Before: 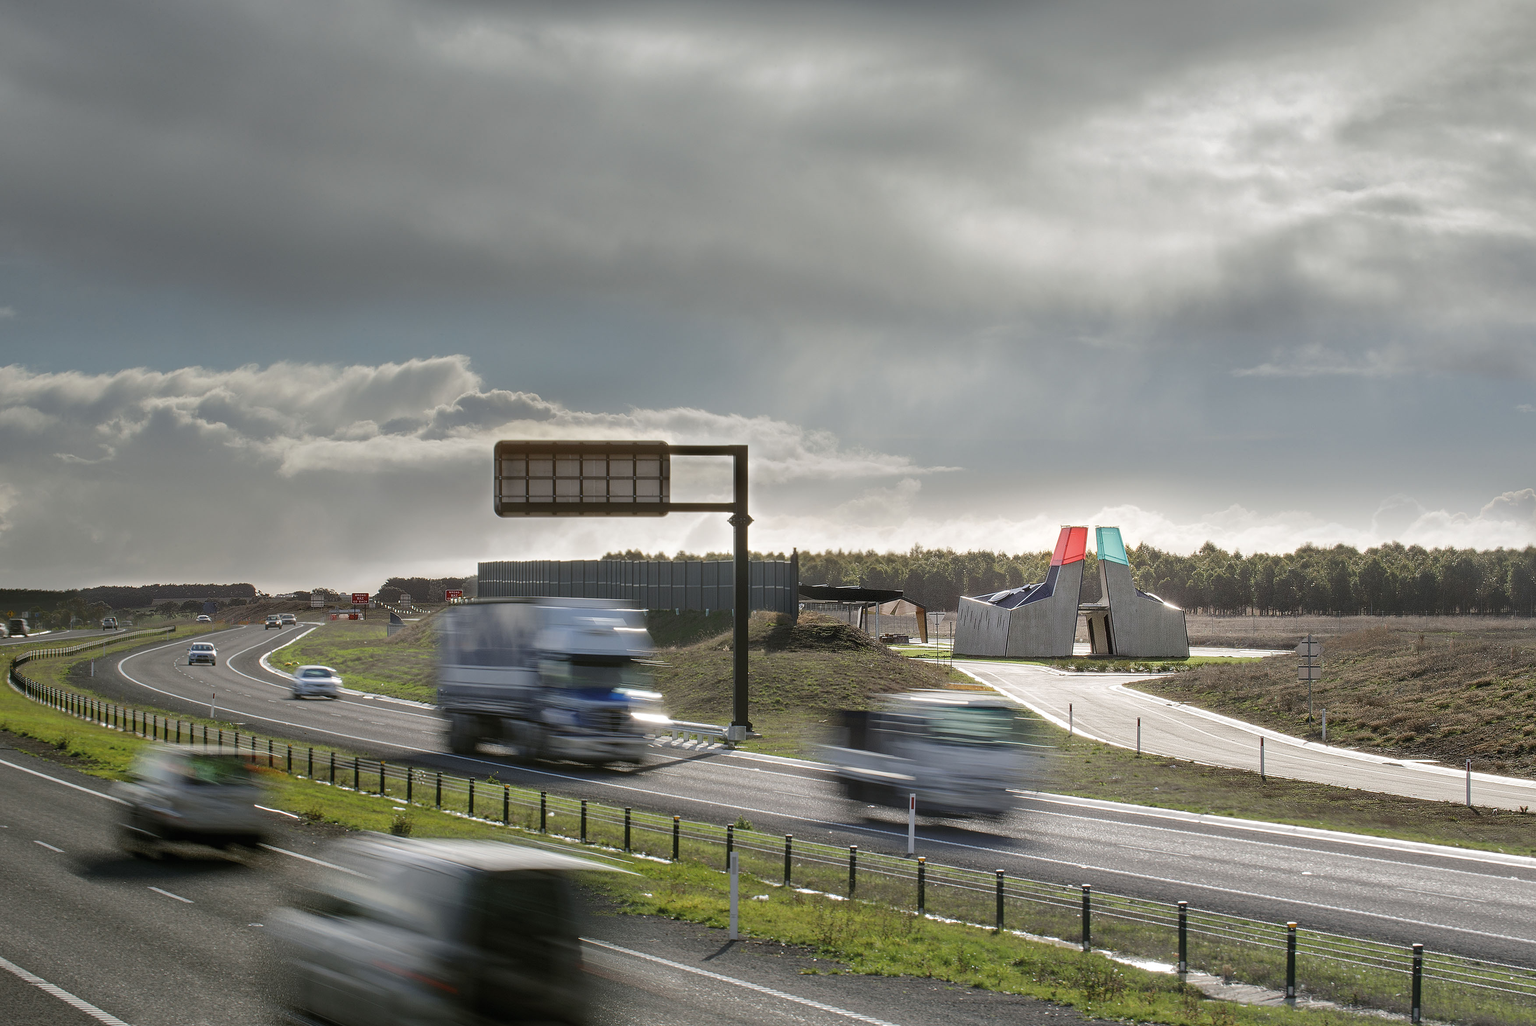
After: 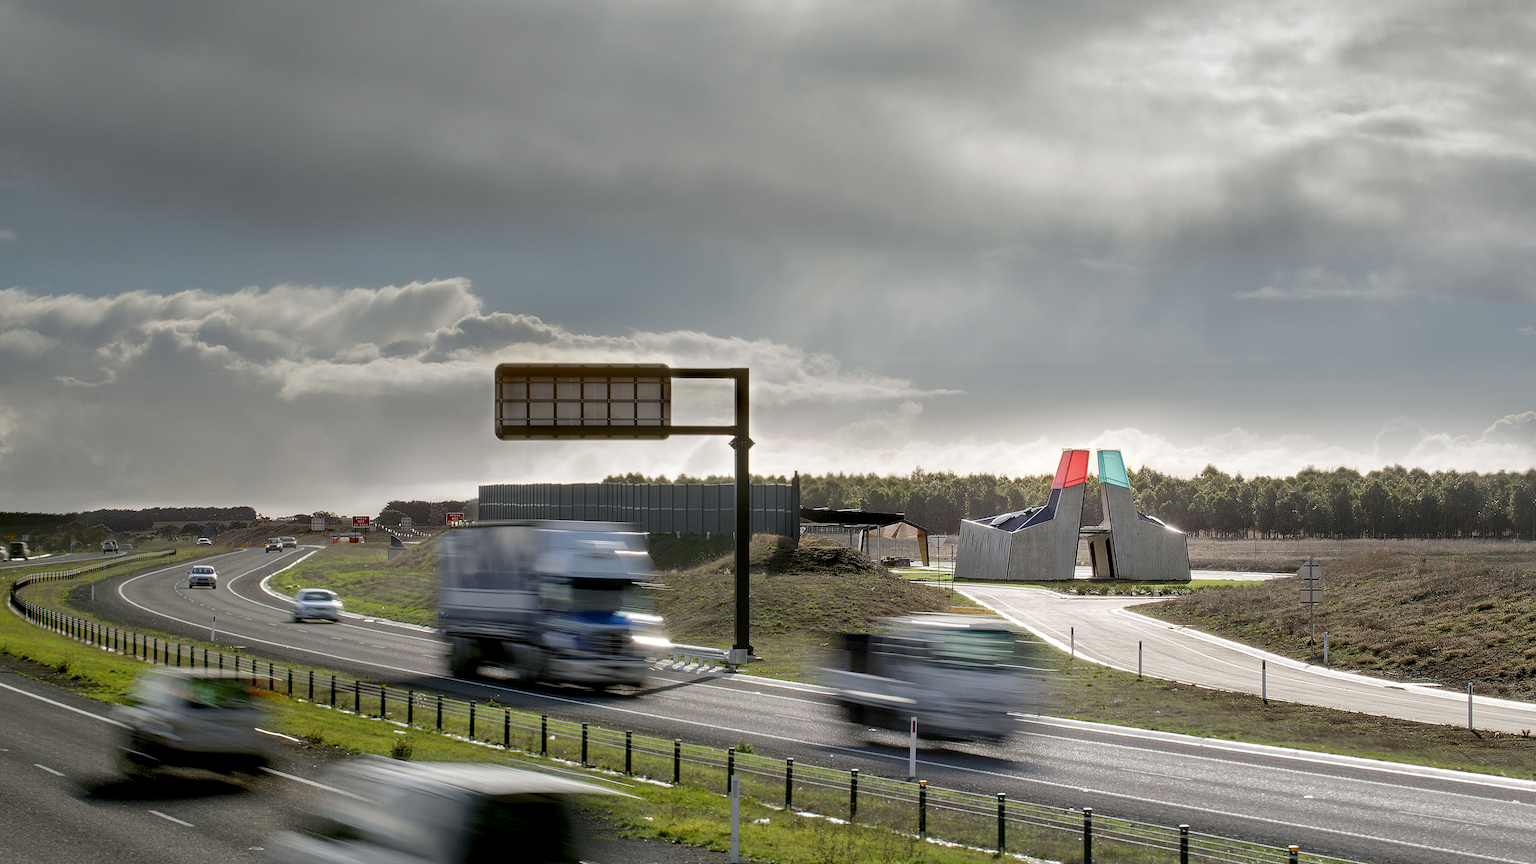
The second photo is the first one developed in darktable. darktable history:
crop: top 7.625%, bottom 8.027%
exposure: black level correction 0.012, compensate highlight preservation false
